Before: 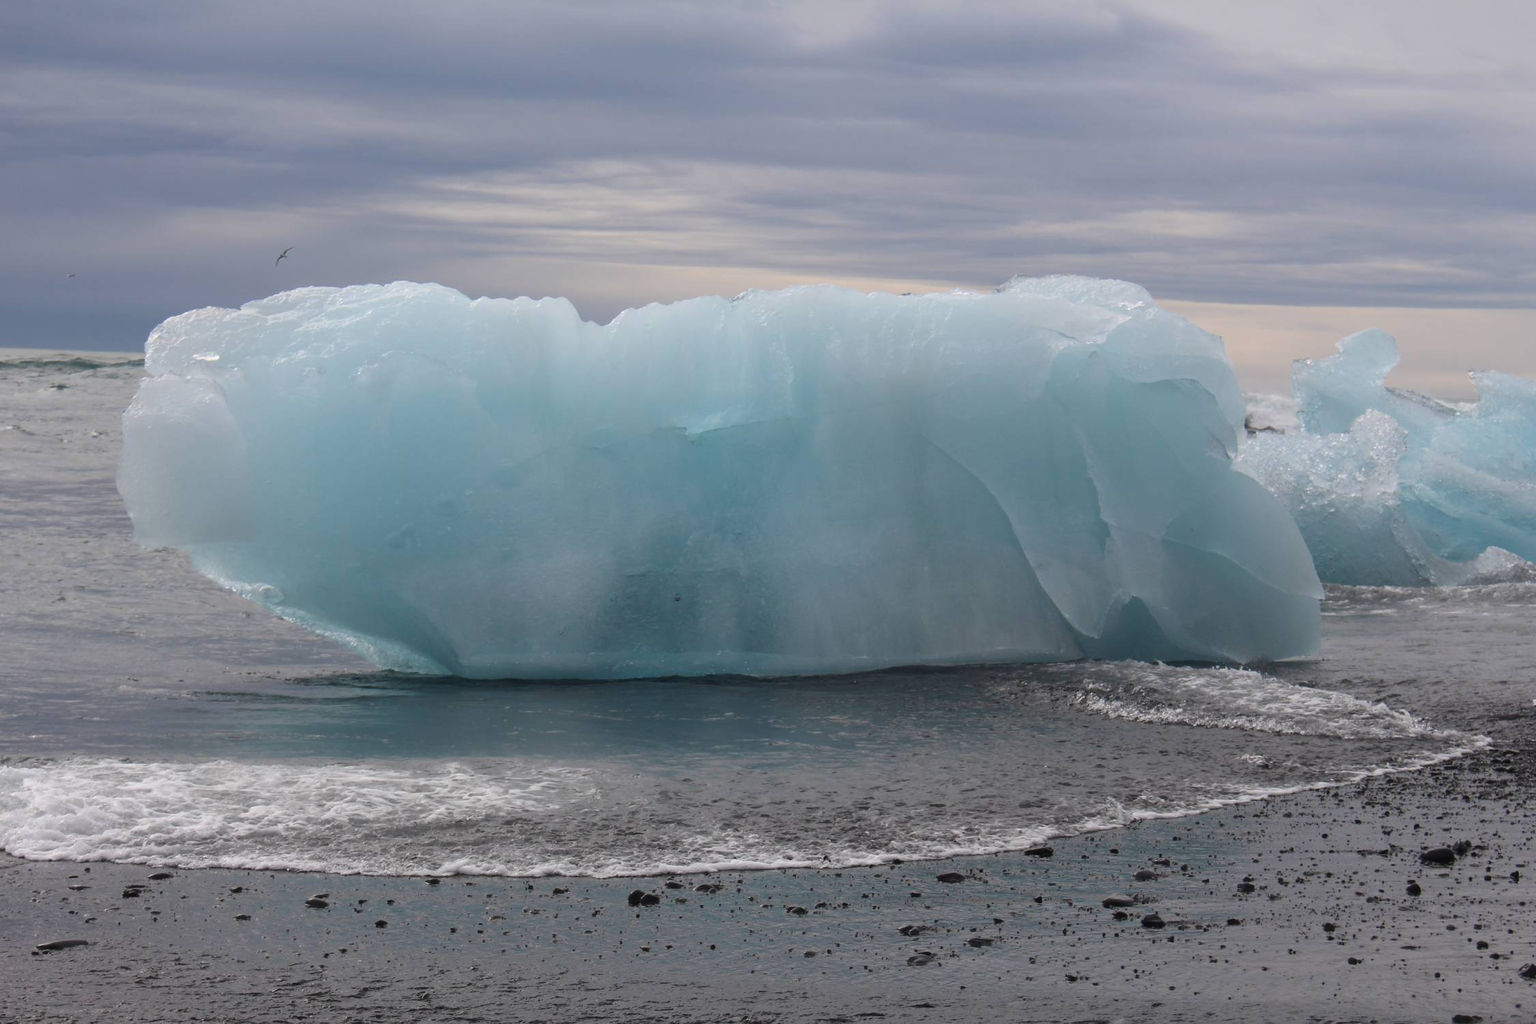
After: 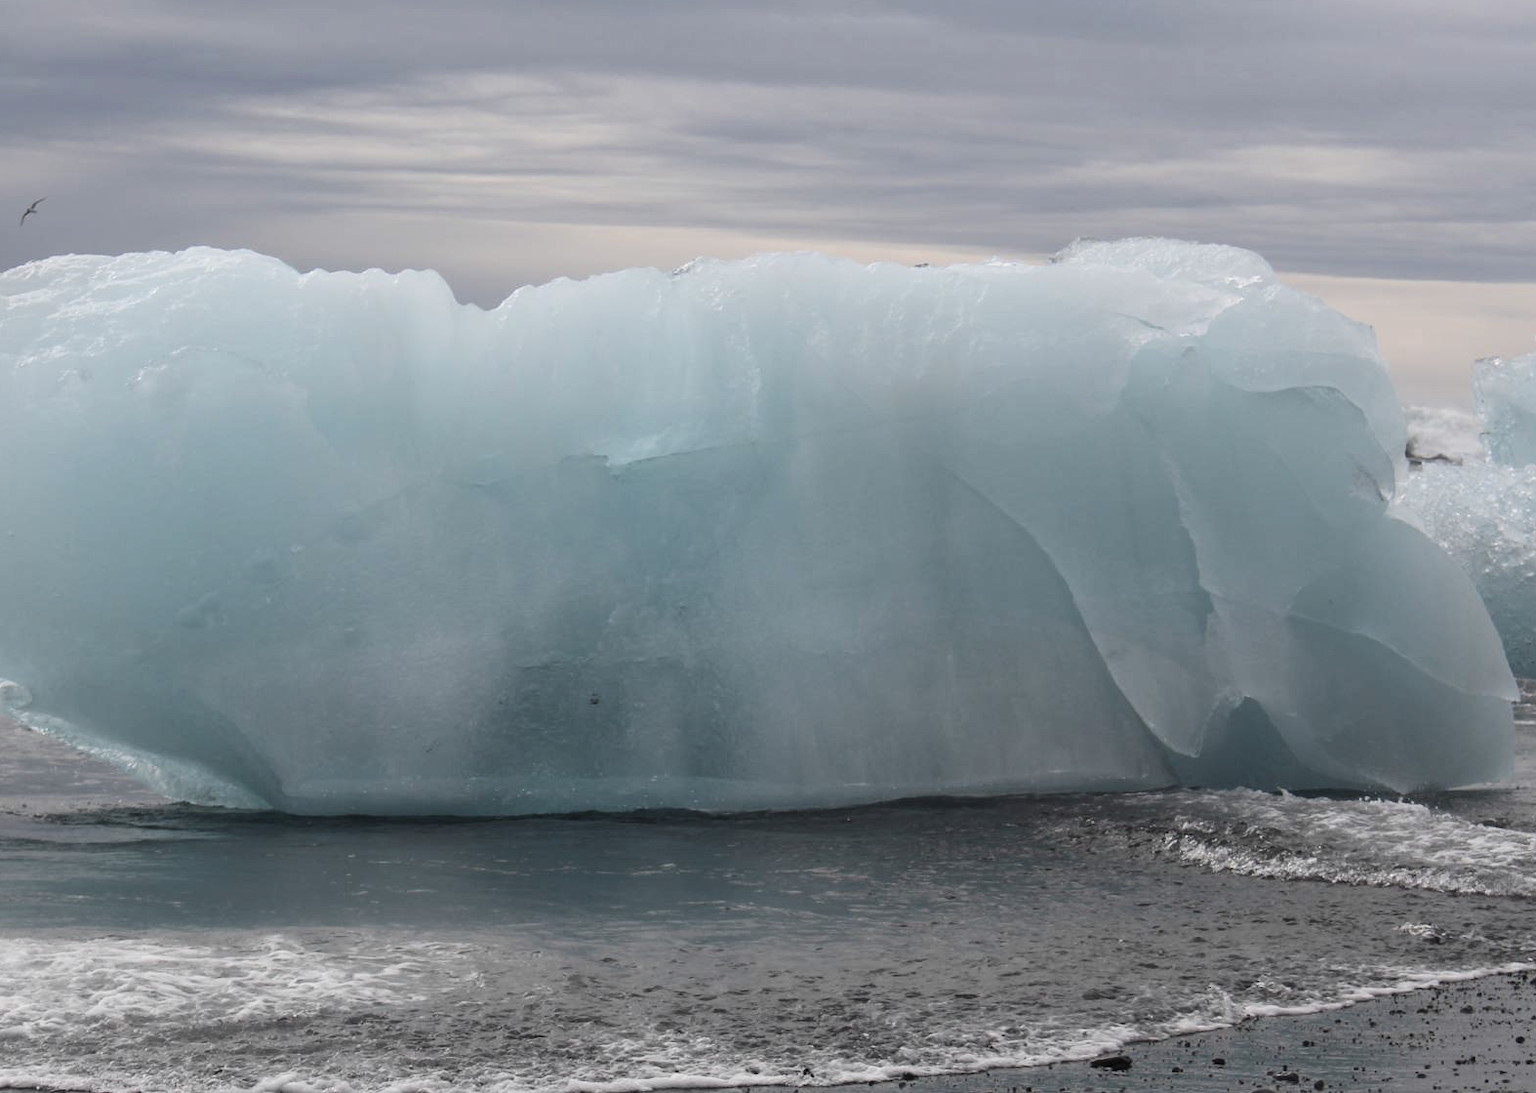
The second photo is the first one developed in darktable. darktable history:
contrast brightness saturation: contrast 0.09, saturation 0.28
crop and rotate: left 17.046%, top 10.659%, right 12.989%, bottom 14.553%
color correction: saturation 0.5
base curve: curves: ch0 [(0, 0) (0.472, 0.508) (1, 1)]
